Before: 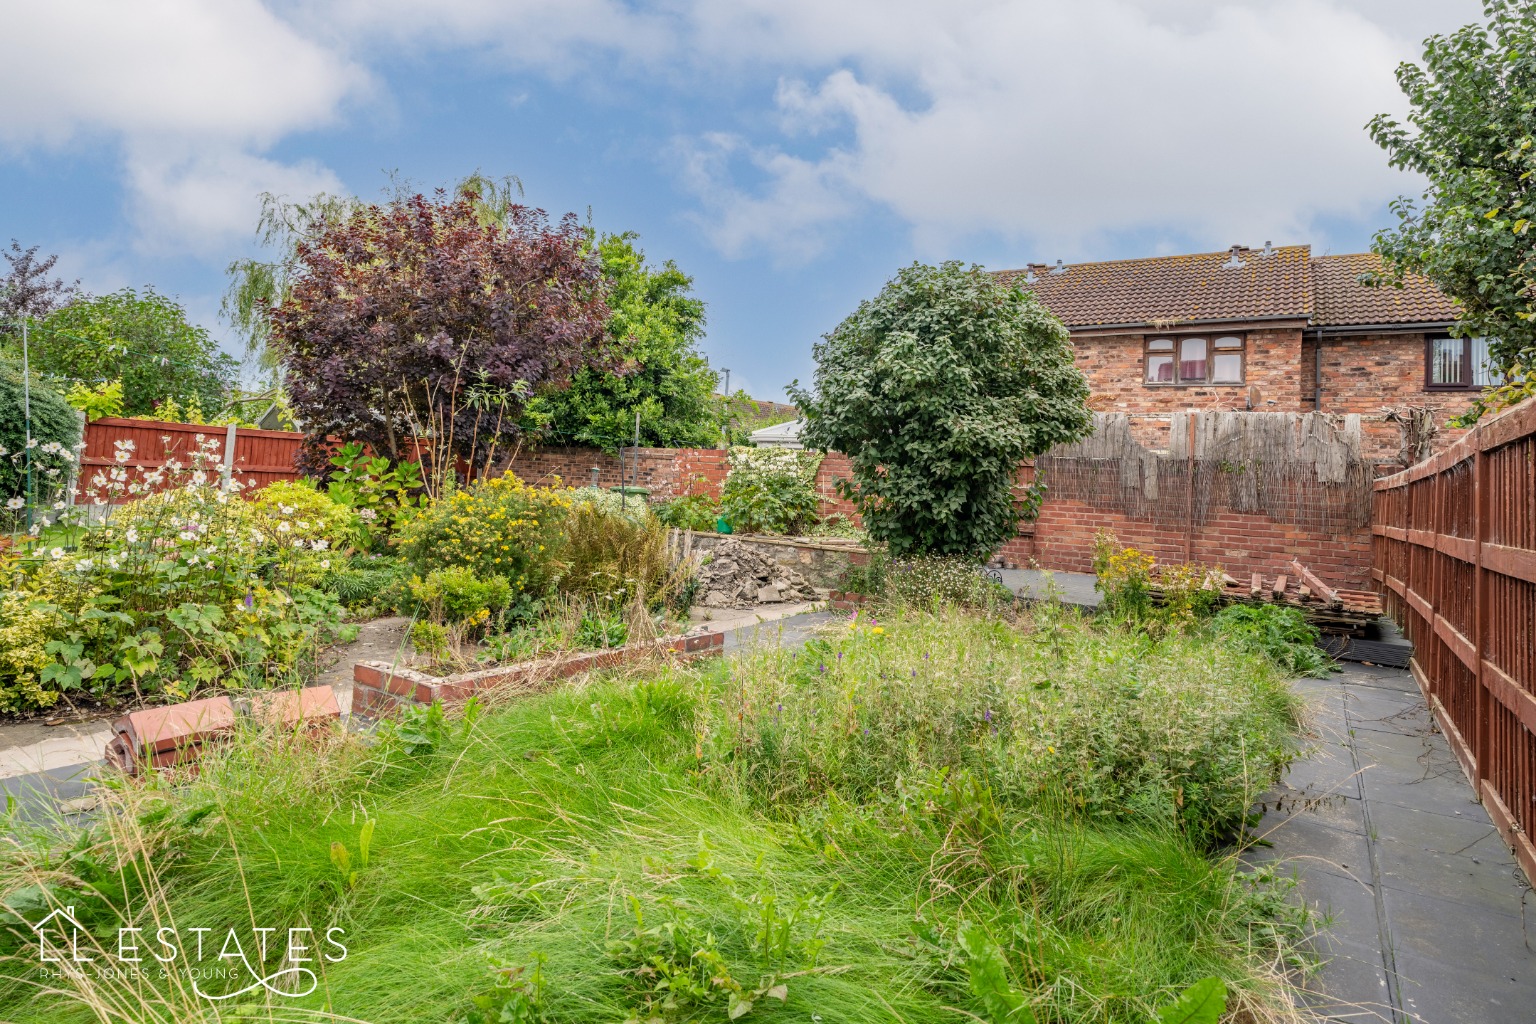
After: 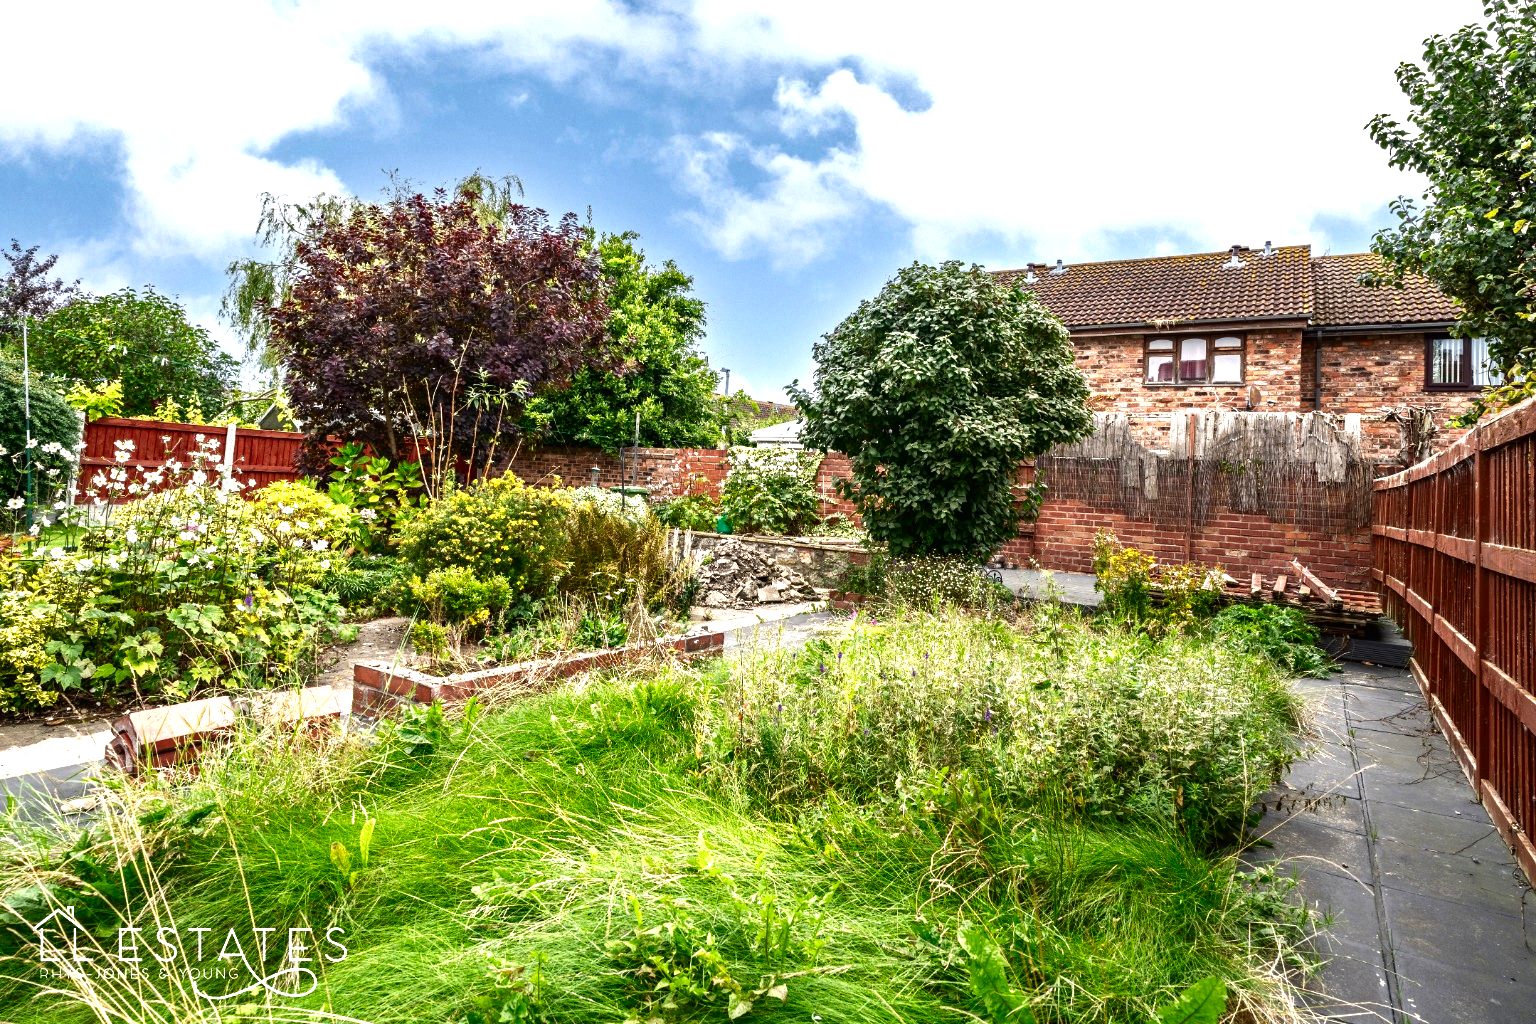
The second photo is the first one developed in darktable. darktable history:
exposure: black level correction -0.005, exposure 1 EV, compensate highlight preservation false
contrast brightness saturation: brightness -0.52
shadows and highlights: shadows 37.27, highlights -28.18, soften with gaussian
